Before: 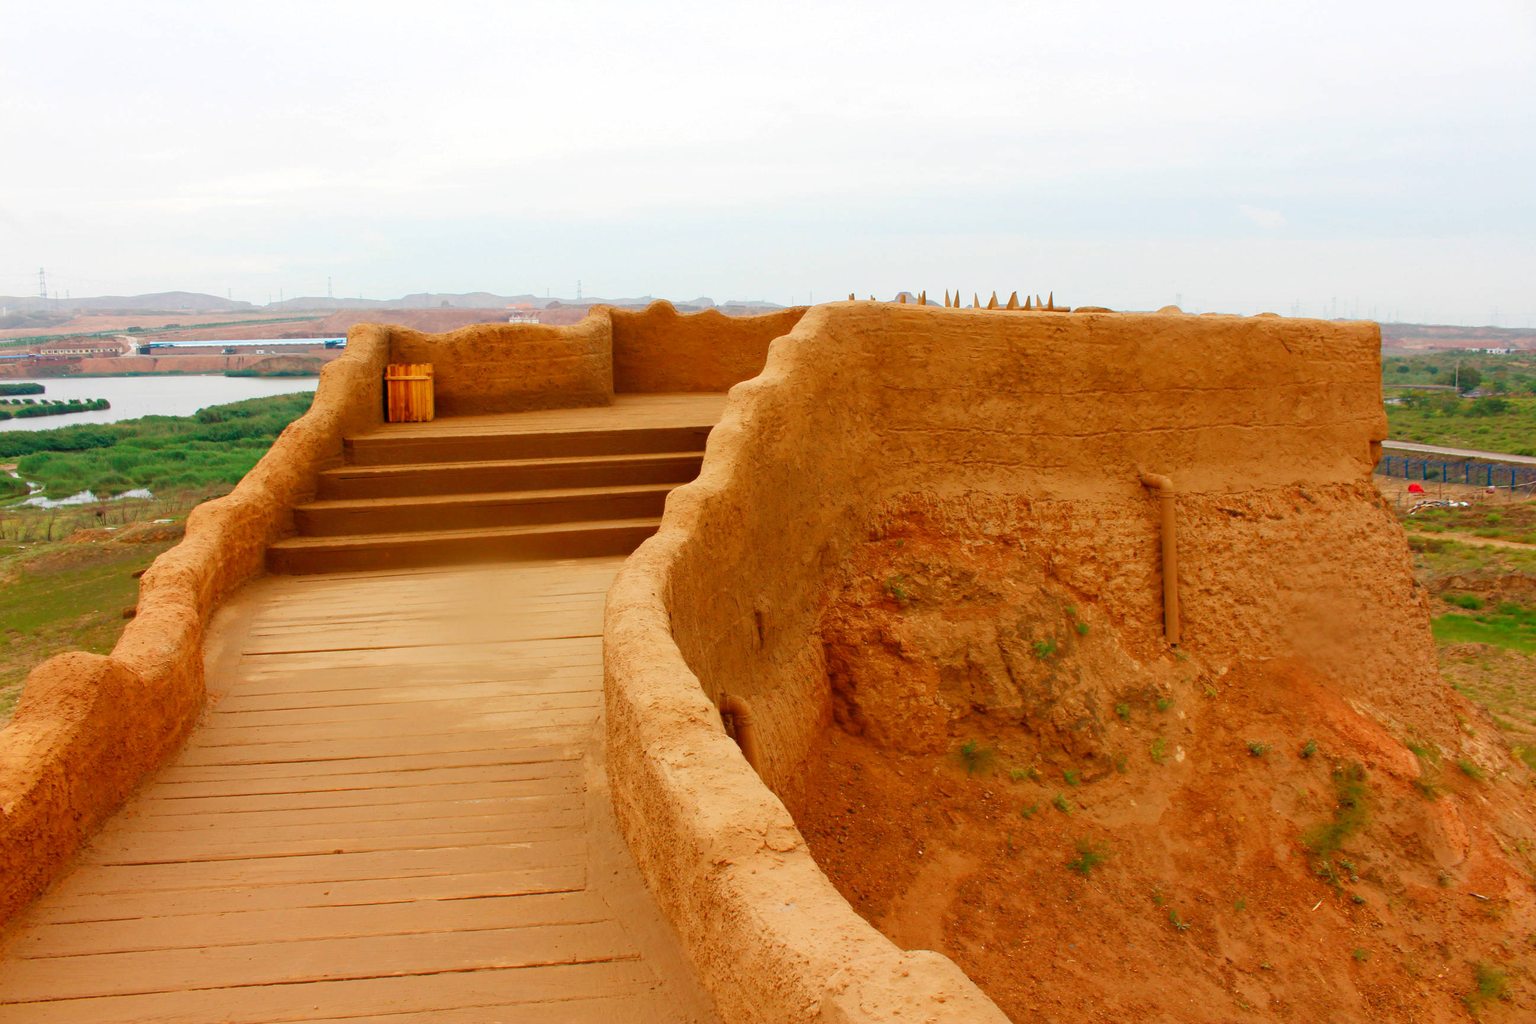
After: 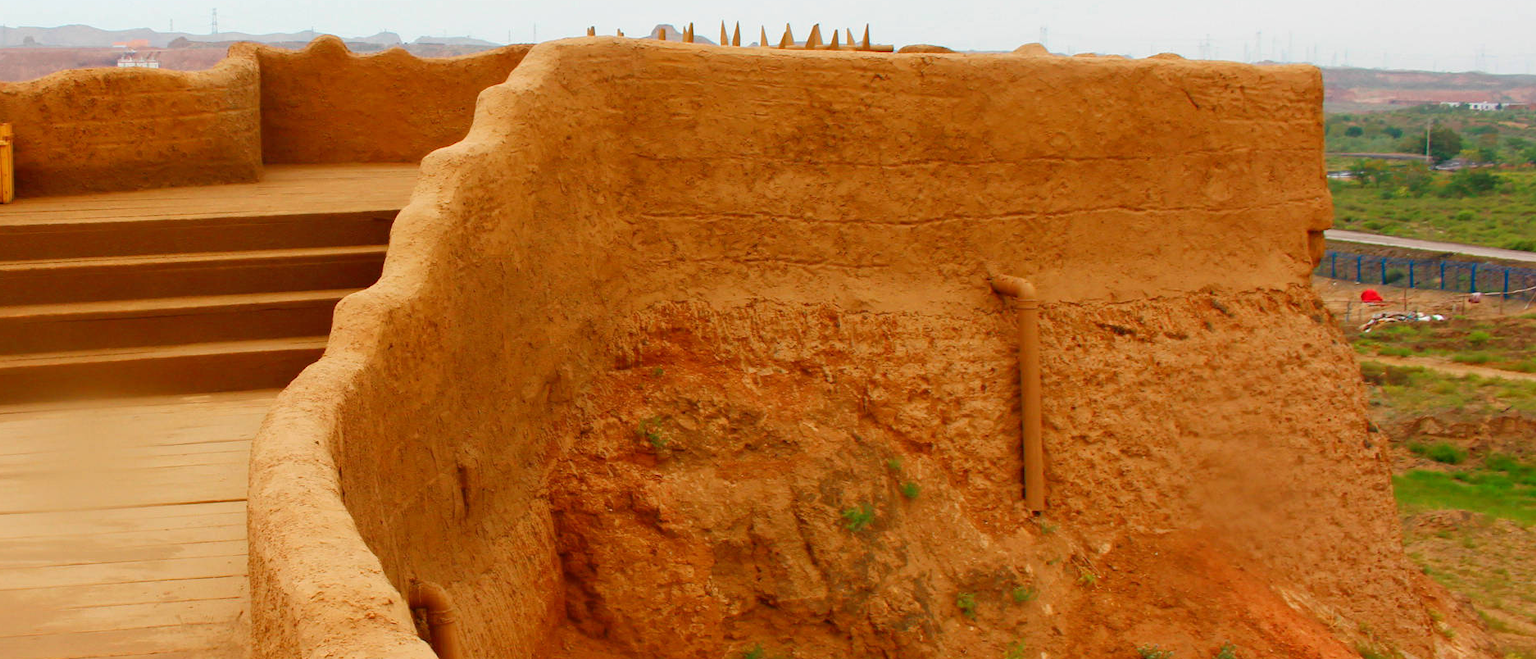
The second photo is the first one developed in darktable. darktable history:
crop and rotate: left 27.699%, top 26.8%, bottom 26.588%
